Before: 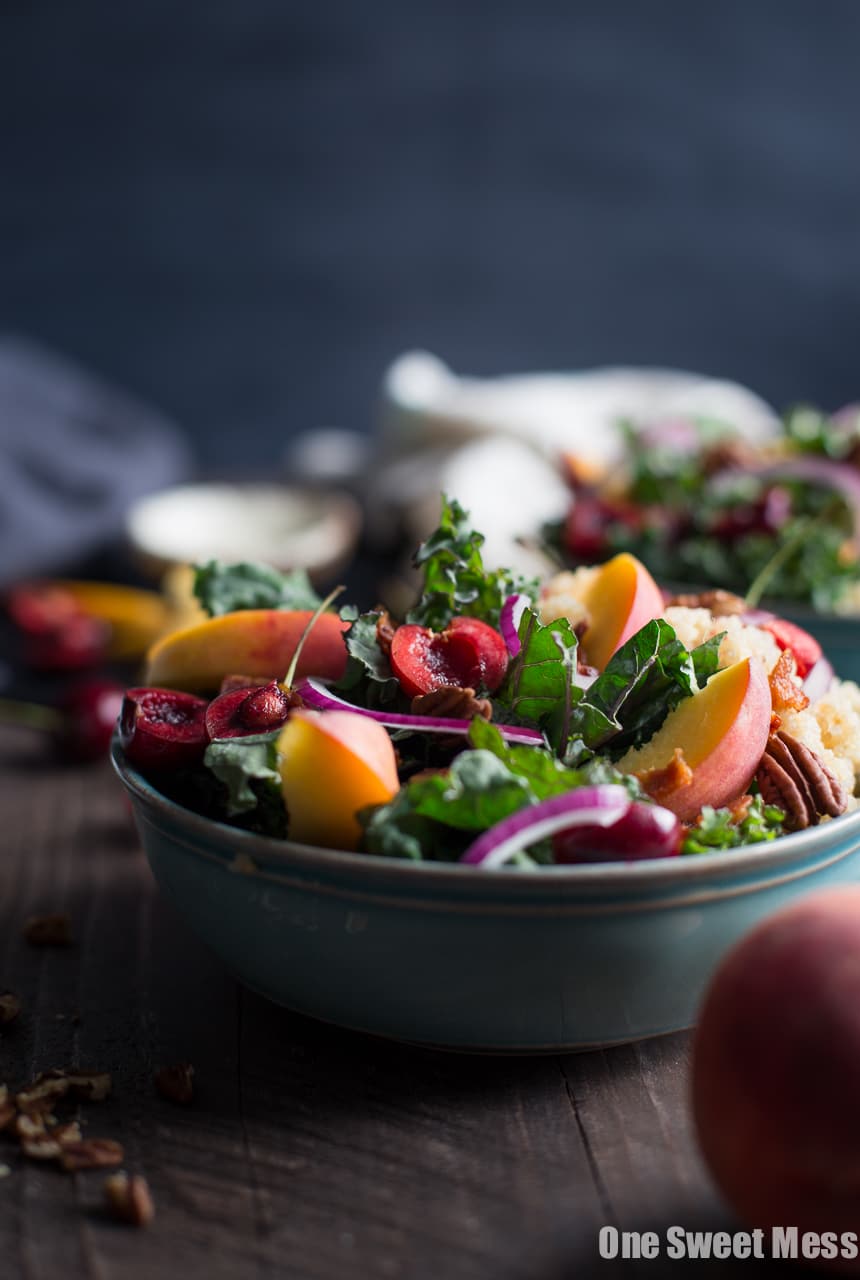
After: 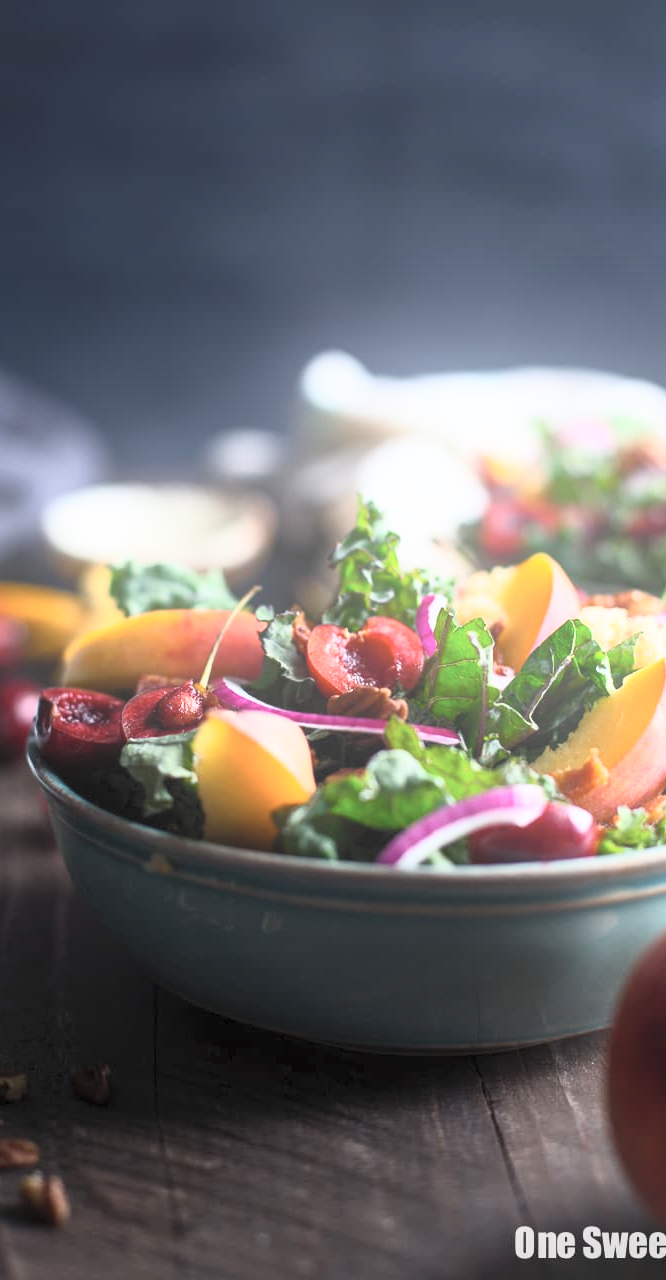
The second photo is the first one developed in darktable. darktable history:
crop: left 9.88%, right 12.664%
bloom: threshold 82.5%, strength 16.25%
contrast brightness saturation: contrast 0.39, brightness 0.53
